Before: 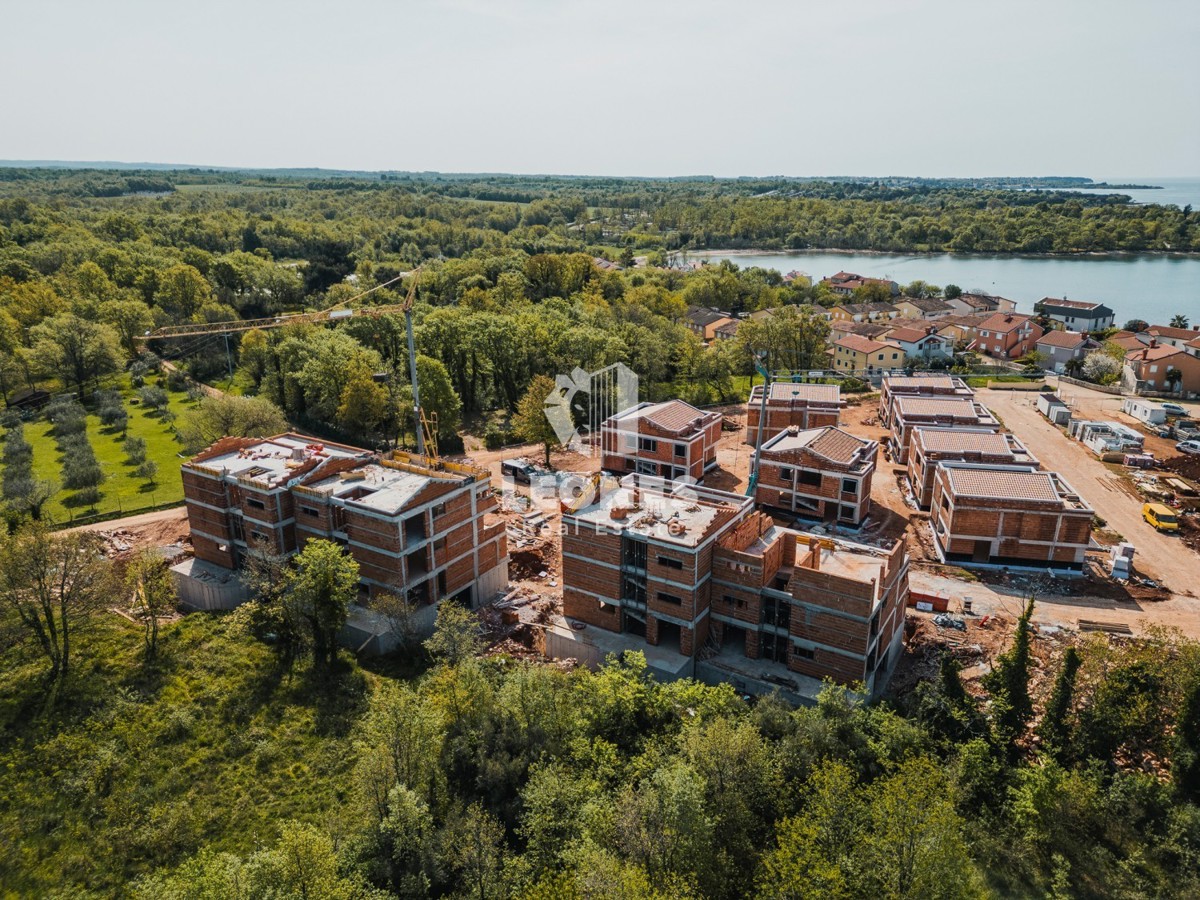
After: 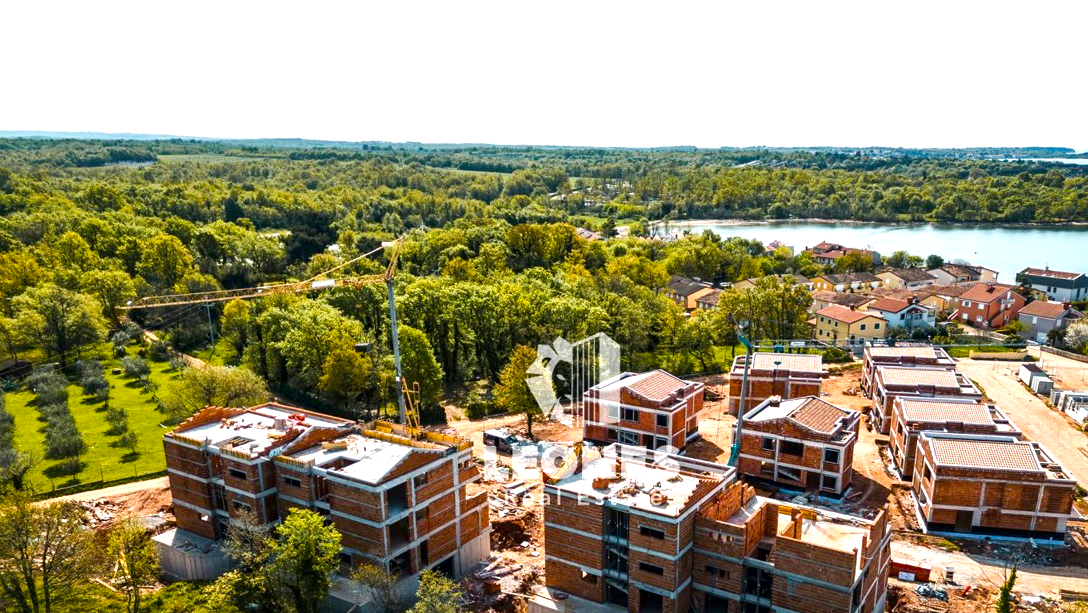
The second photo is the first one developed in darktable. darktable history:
crop: left 1.526%, top 3.392%, right 7.627%, bottom 28.494%
local contrast: mode bilateral grid, contrast 19, coarseness 50, detail 149%, midtone range 0.2
color balance rgb: perceptual saturation grading › global saturation 26.824%, perceptual saturation grading › highlights -28.976%, perceptual saturation grading › mid-tones 15.66%, perceptual saturation grading › shadows 33.569%, perceptual brilliance grading › global brilliance 12.29%, perceptual brilliance grading › highlights 14.918%, global vibrance 20%
